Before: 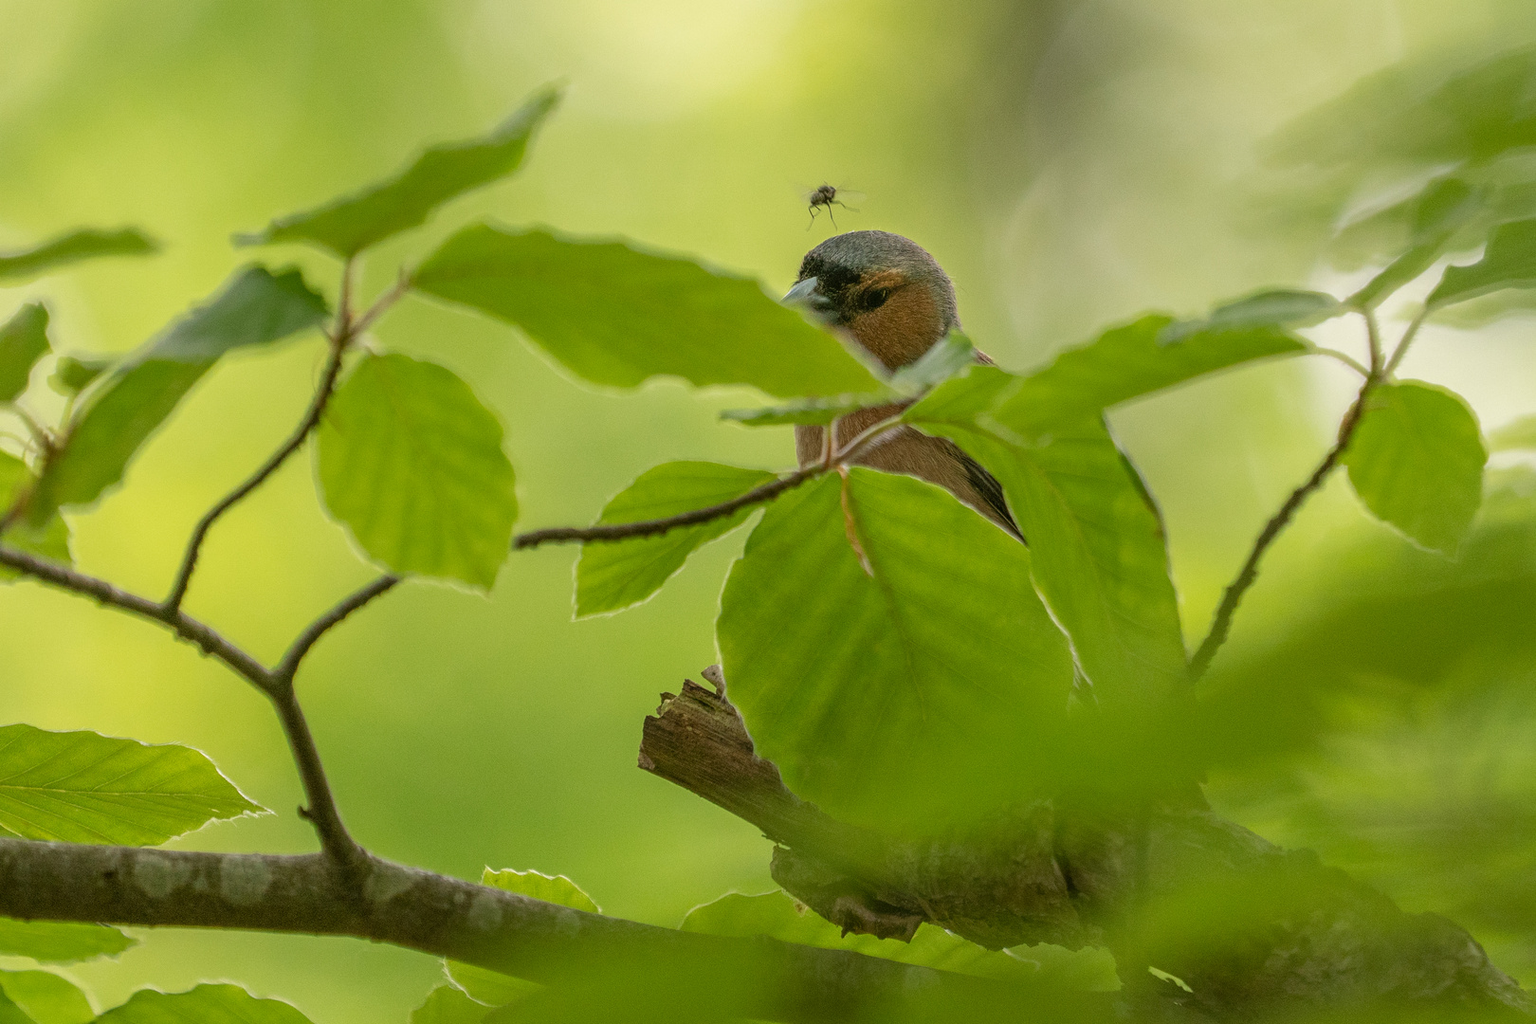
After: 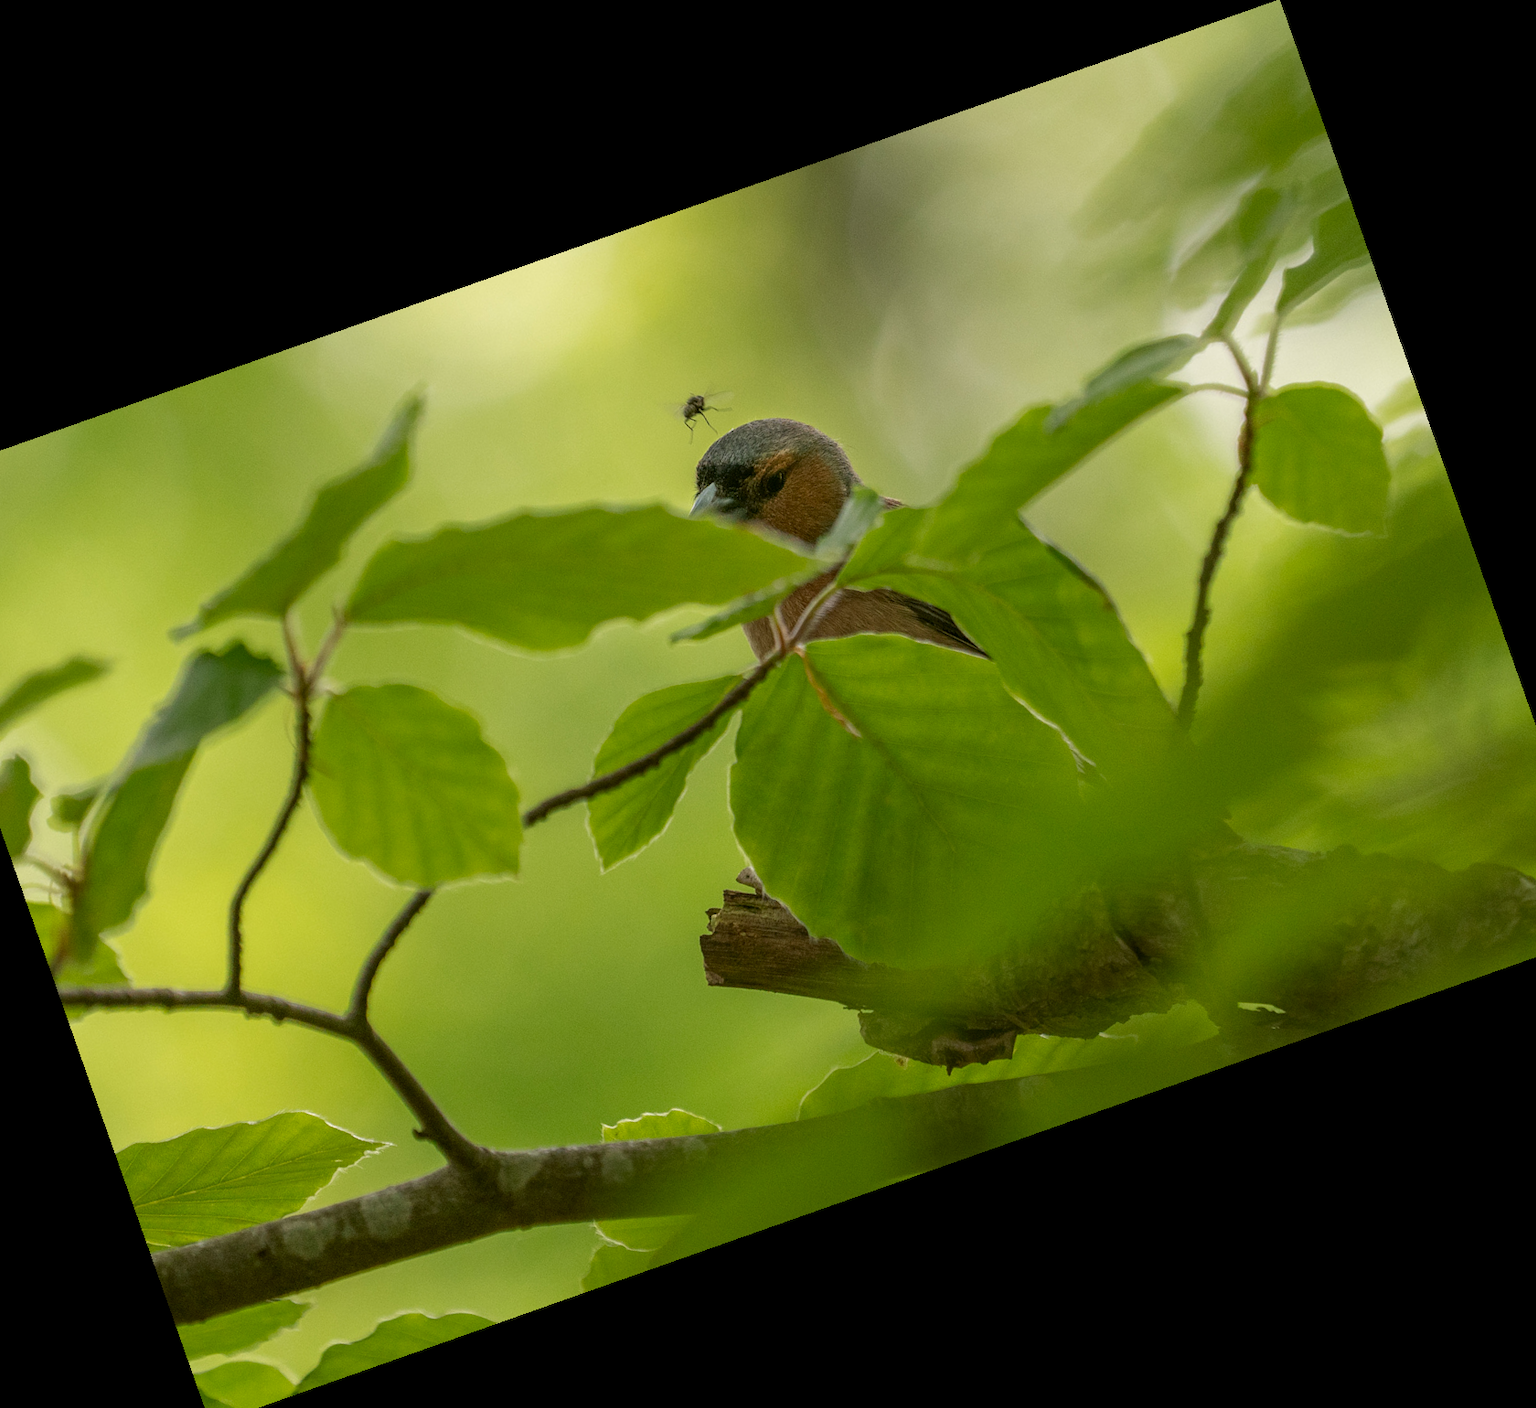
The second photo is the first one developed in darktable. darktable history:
crop and rotate: angle 19.43°, left 6.812%, right 4.125%, bottom 1.087%
contrast brightness saturation: brightness -0.09
